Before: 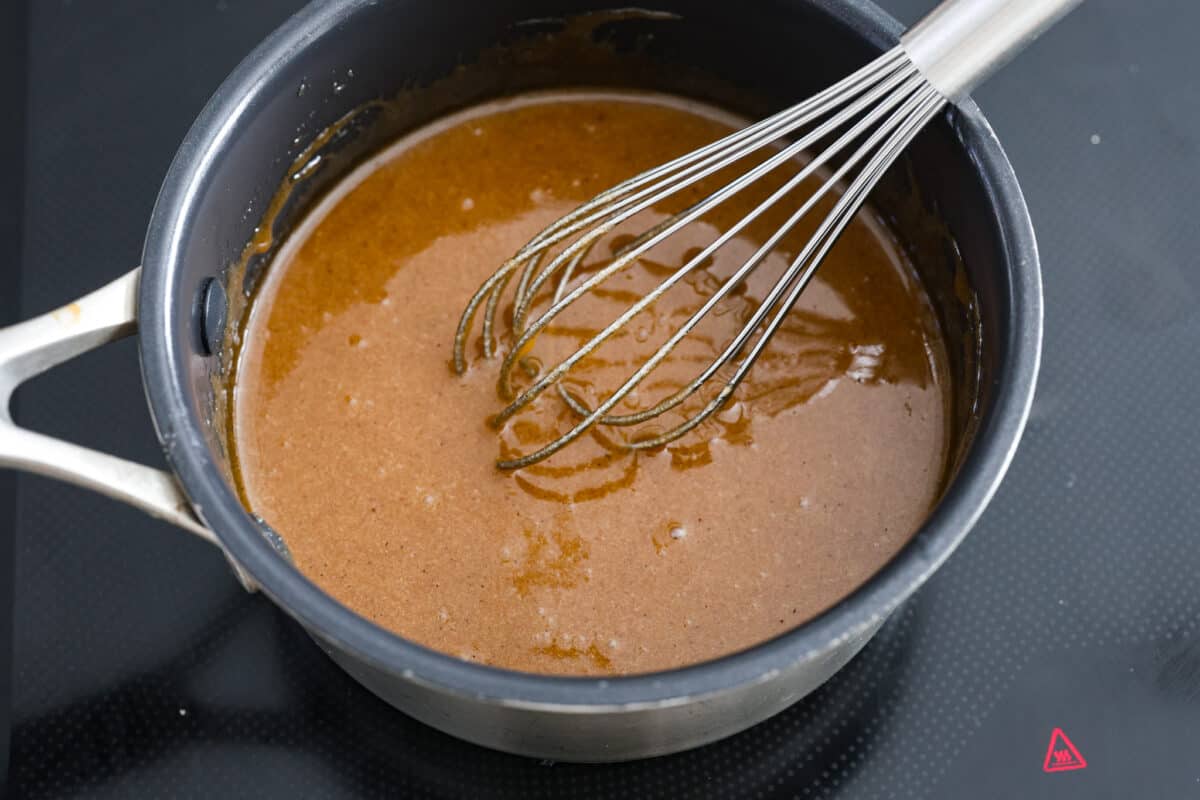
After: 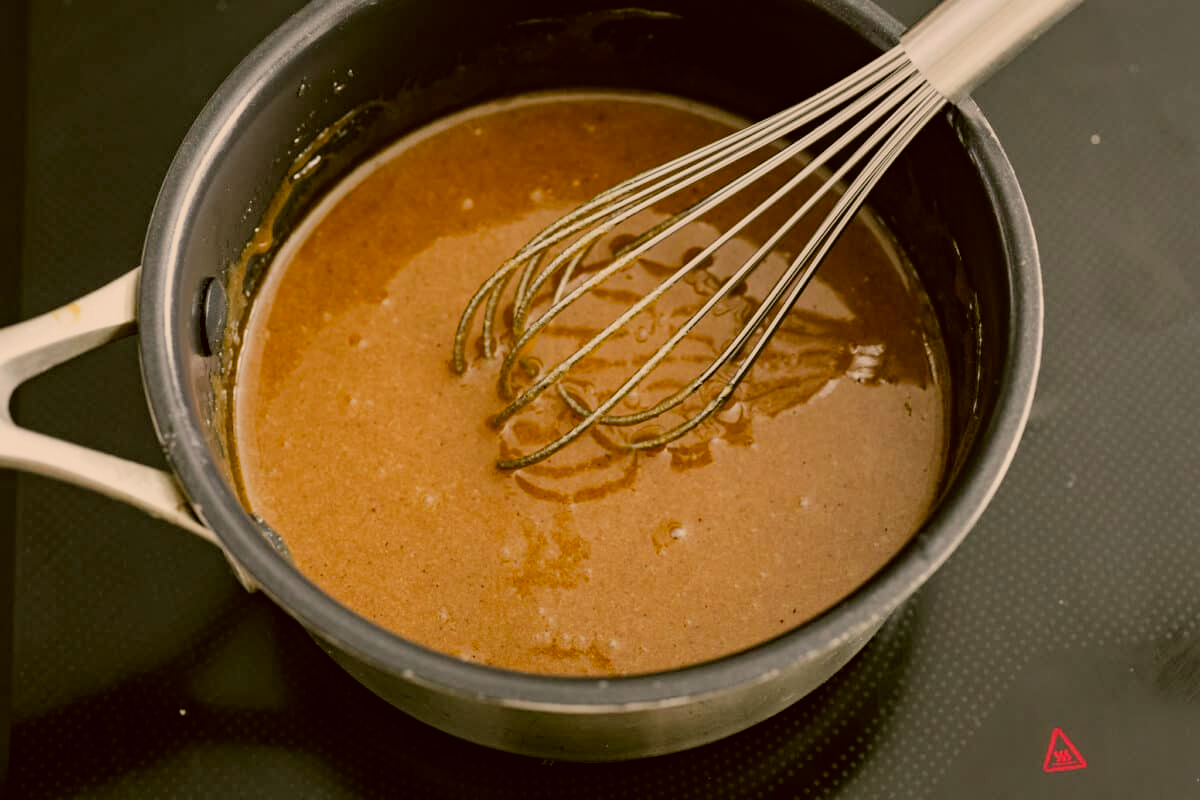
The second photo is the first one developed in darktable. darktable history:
color correction: highlights a* 8.96, highlights b* 15.53, shadows a* -0.434, shadows b* 26.58
filmic rgb: black relative exposure -7.84 EV, white relative exposure 4.24 EV, hardness 3.89
haze removal: compatibility mode true, adaptive false
